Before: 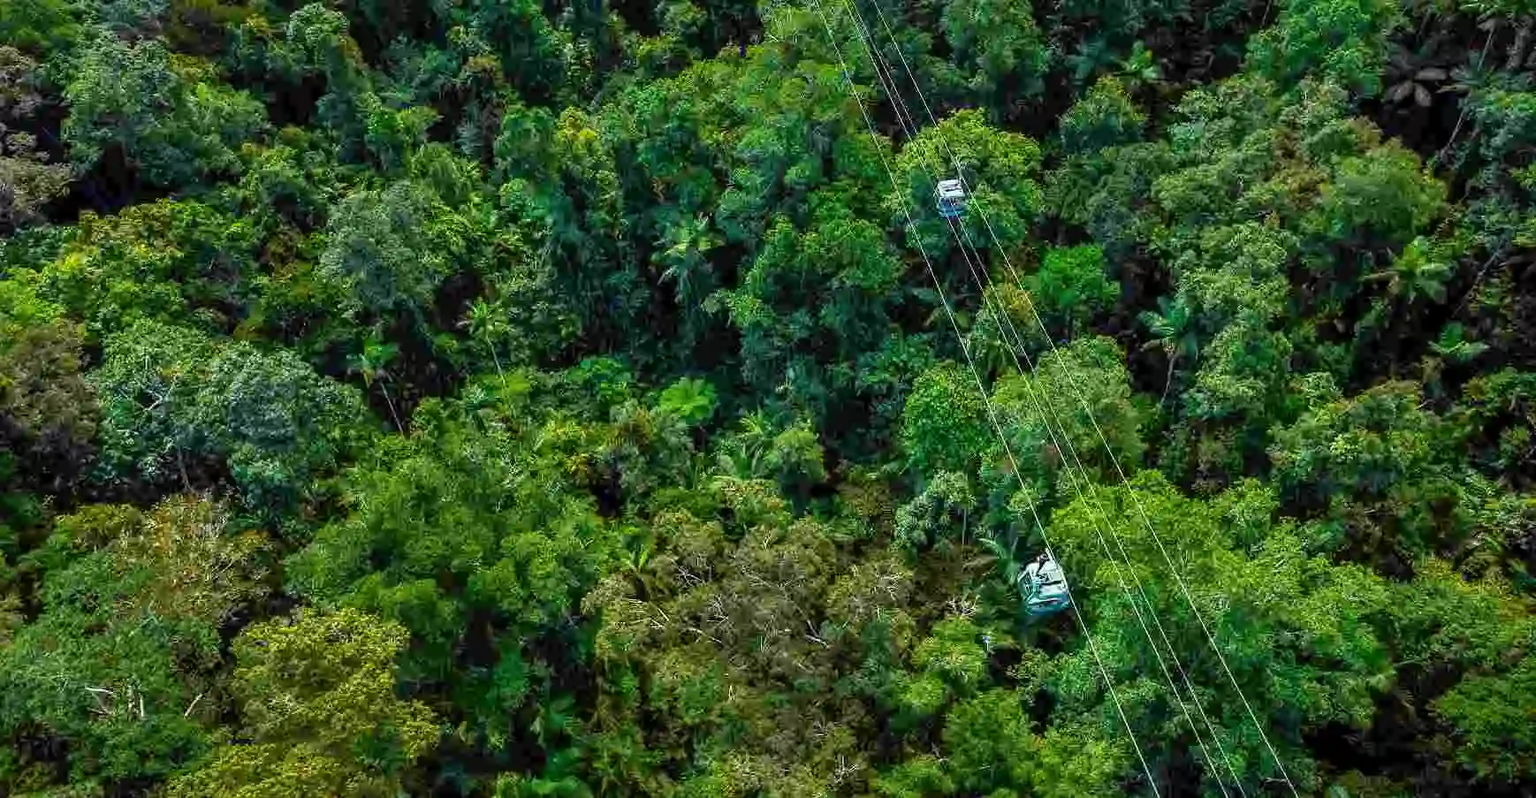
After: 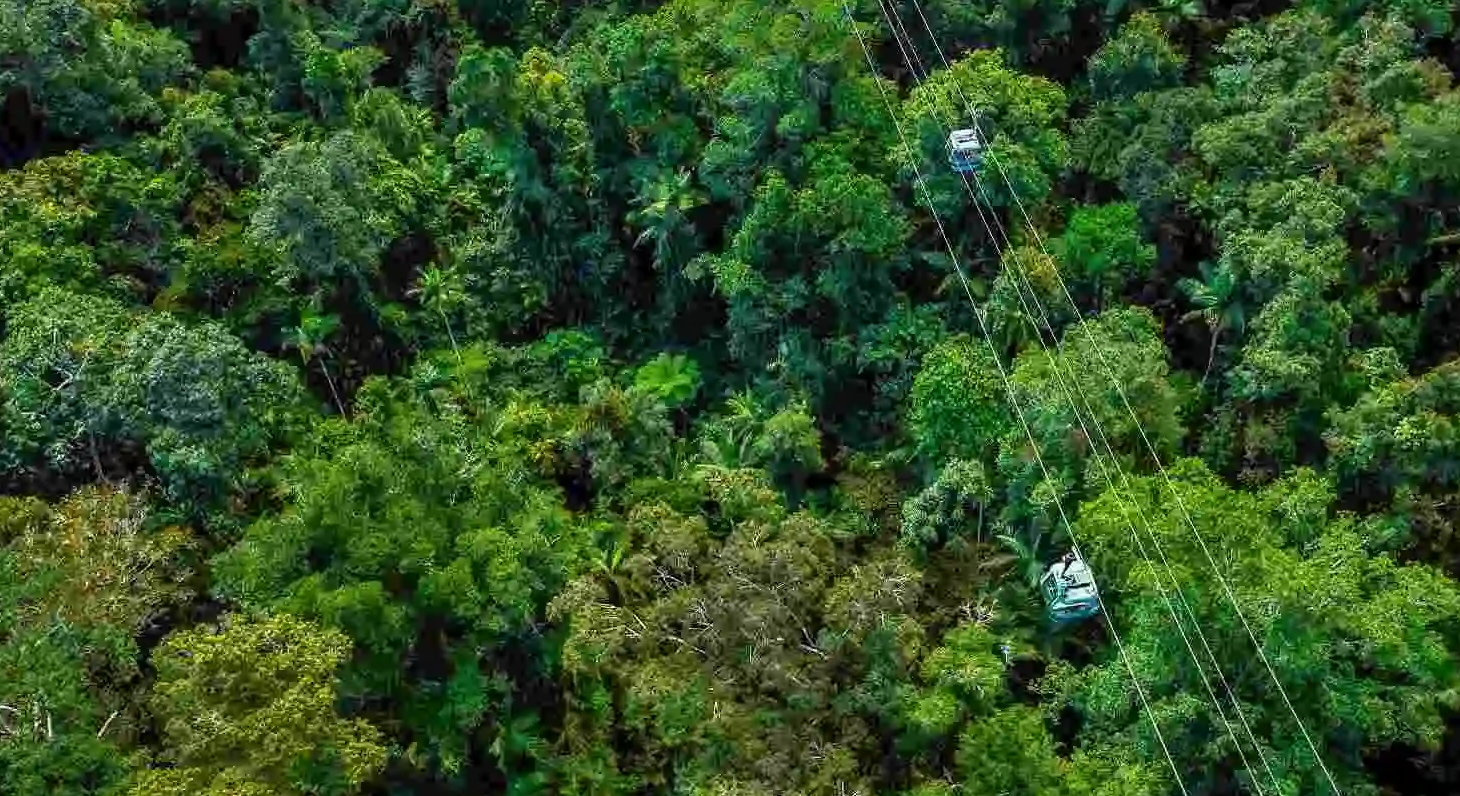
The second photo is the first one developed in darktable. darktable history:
crop: left 6.433%, top 8.273%, right 9.533%, bottom 3.539%
